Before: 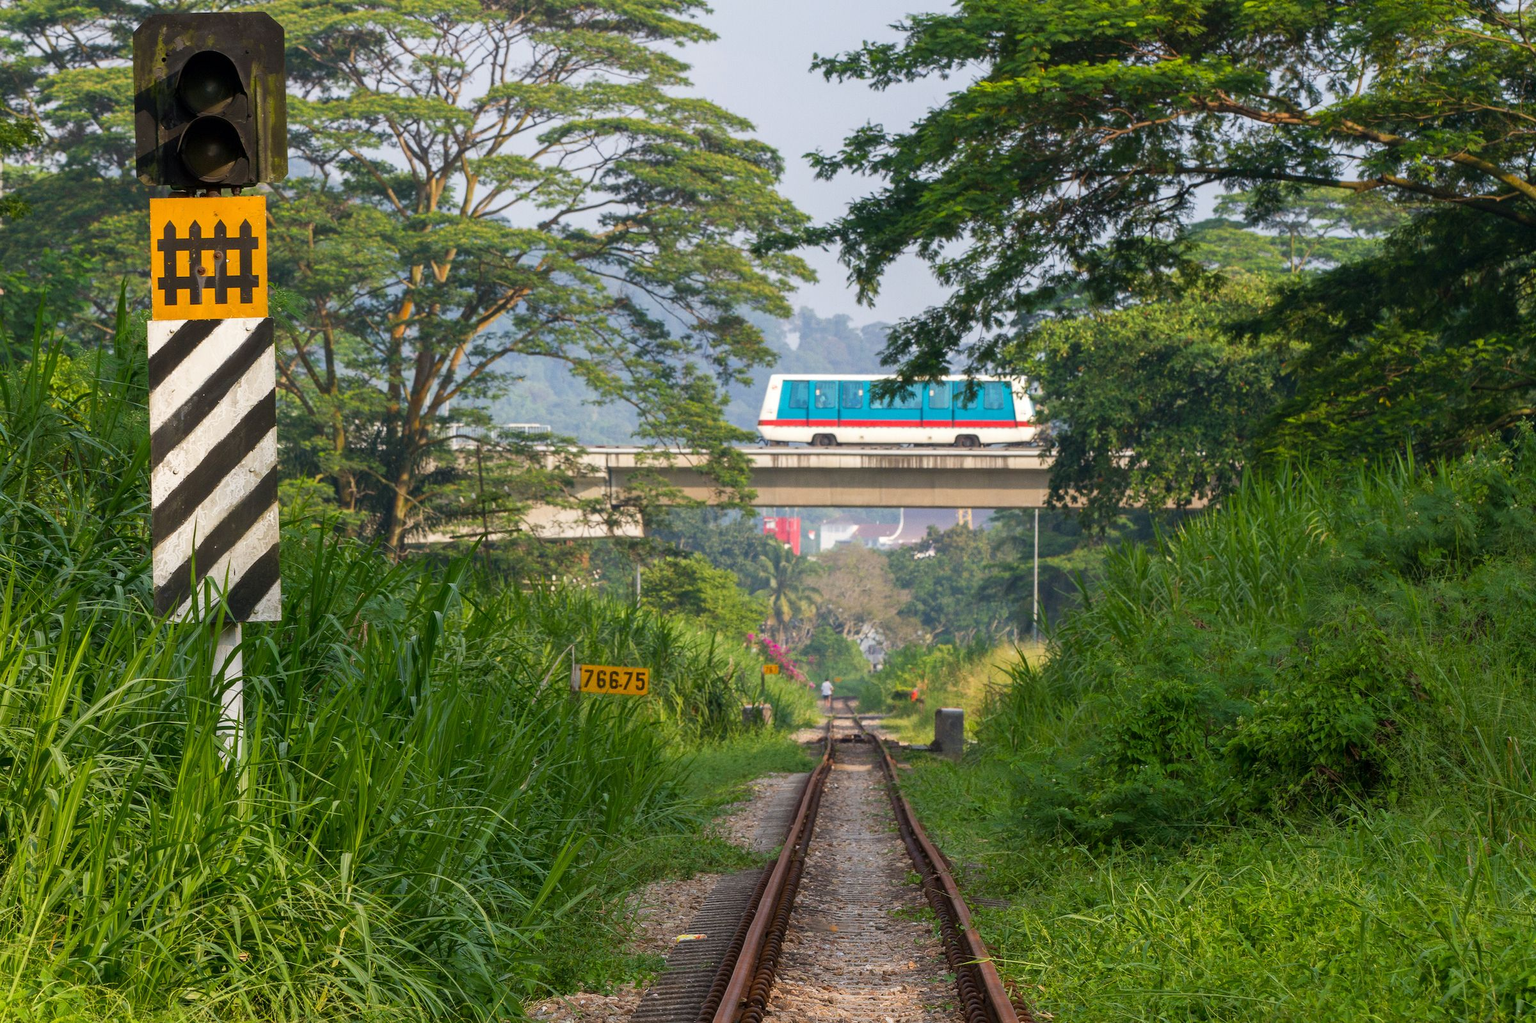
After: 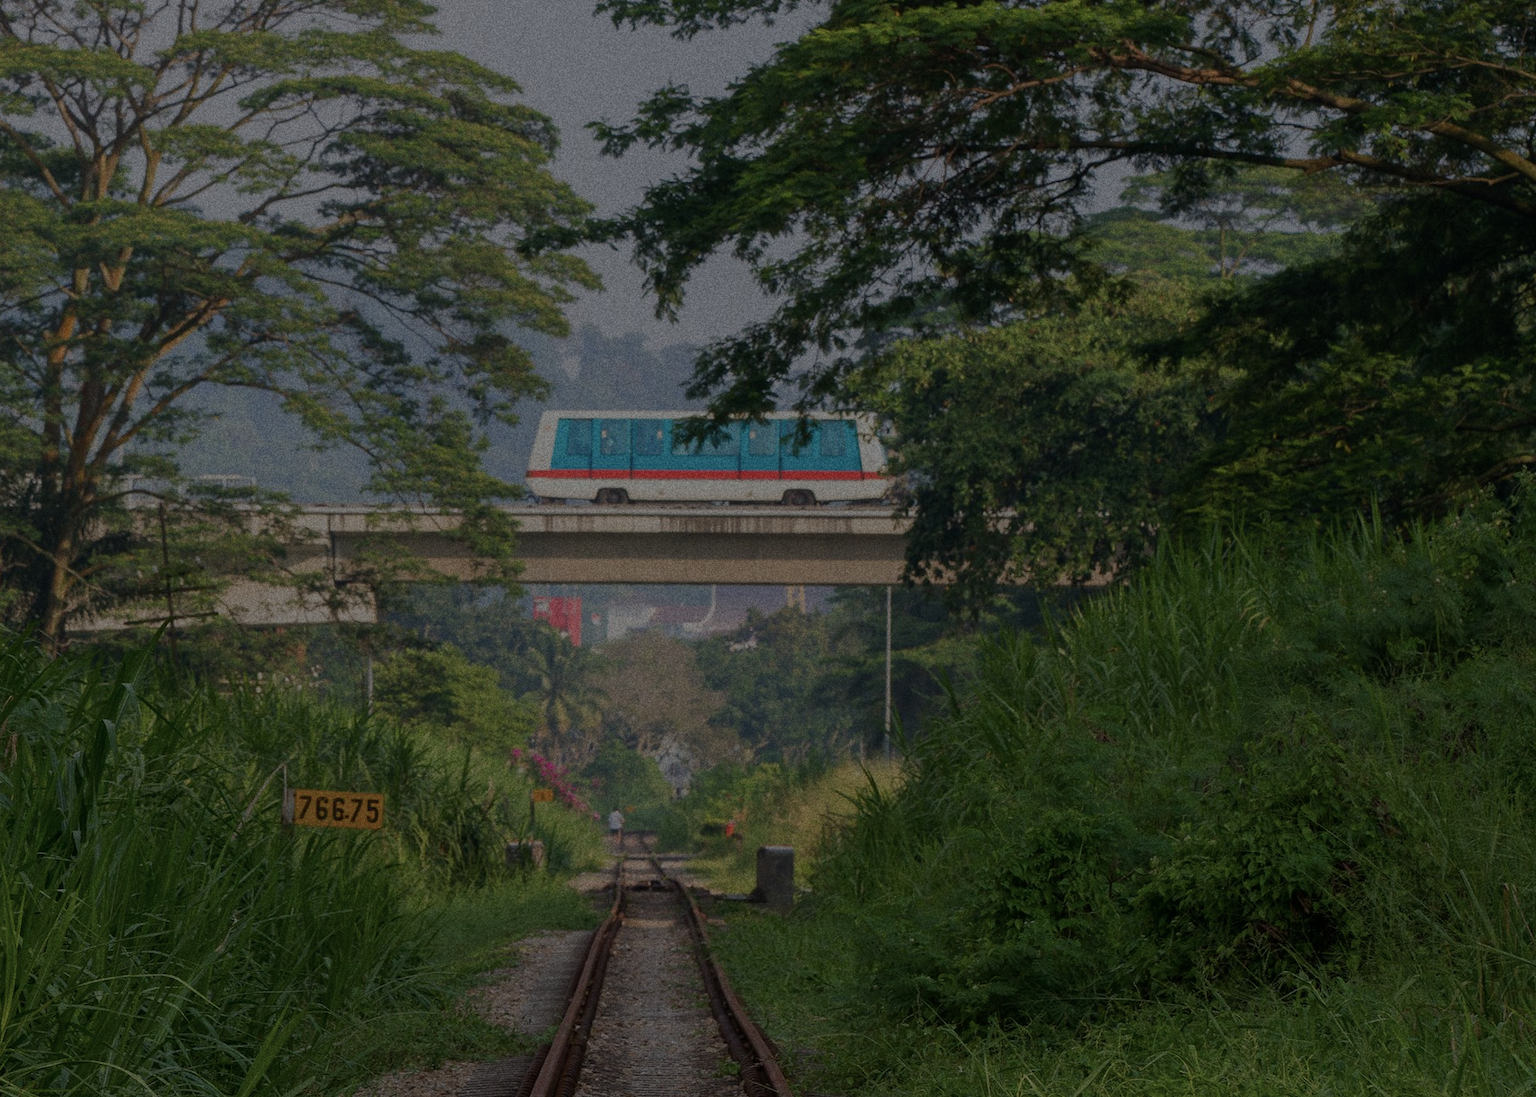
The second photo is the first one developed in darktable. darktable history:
grain: coarseness 11.82 ISO, strength 36.67%, mid-tones bias 74.17%
color balance rgb: perceptual brilliance grading › global brilliance -48.39%
crop: left 23.095%, top 5.827%, bottom 11.854%
